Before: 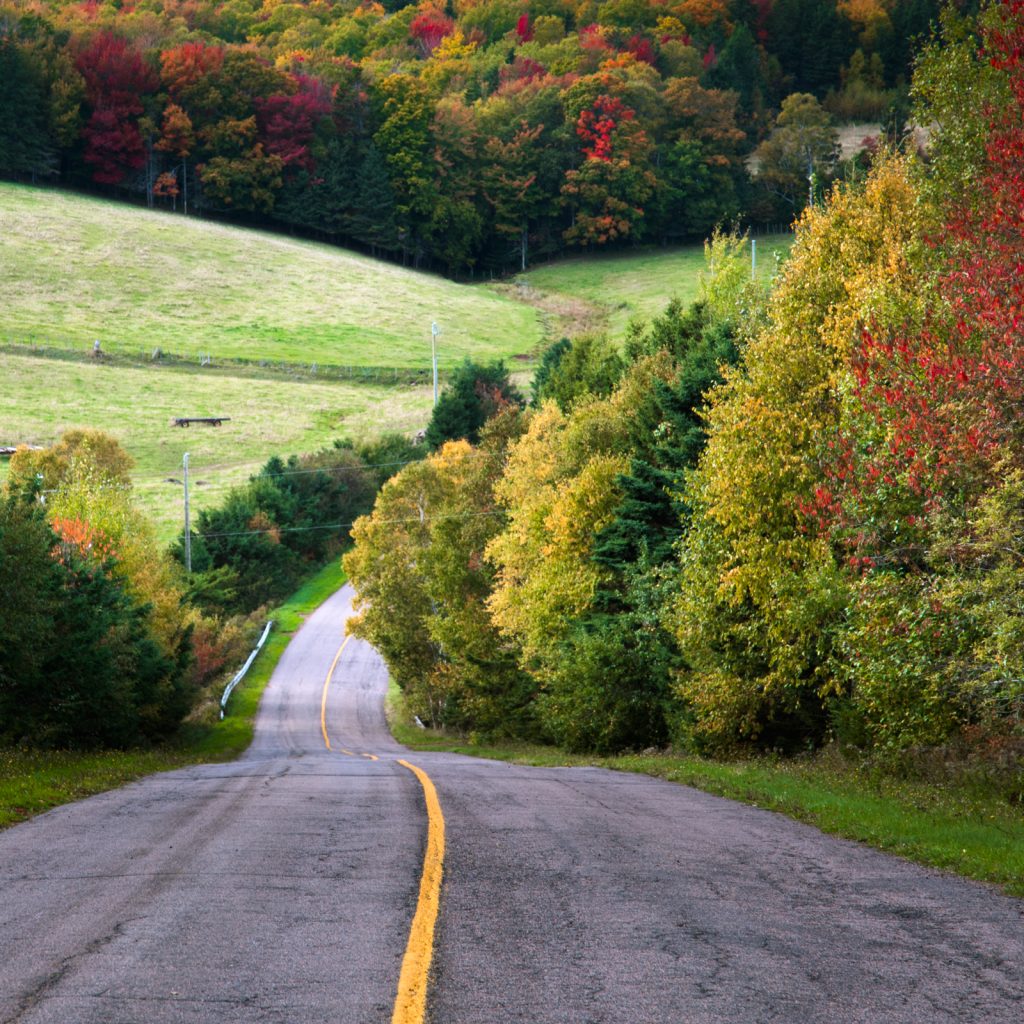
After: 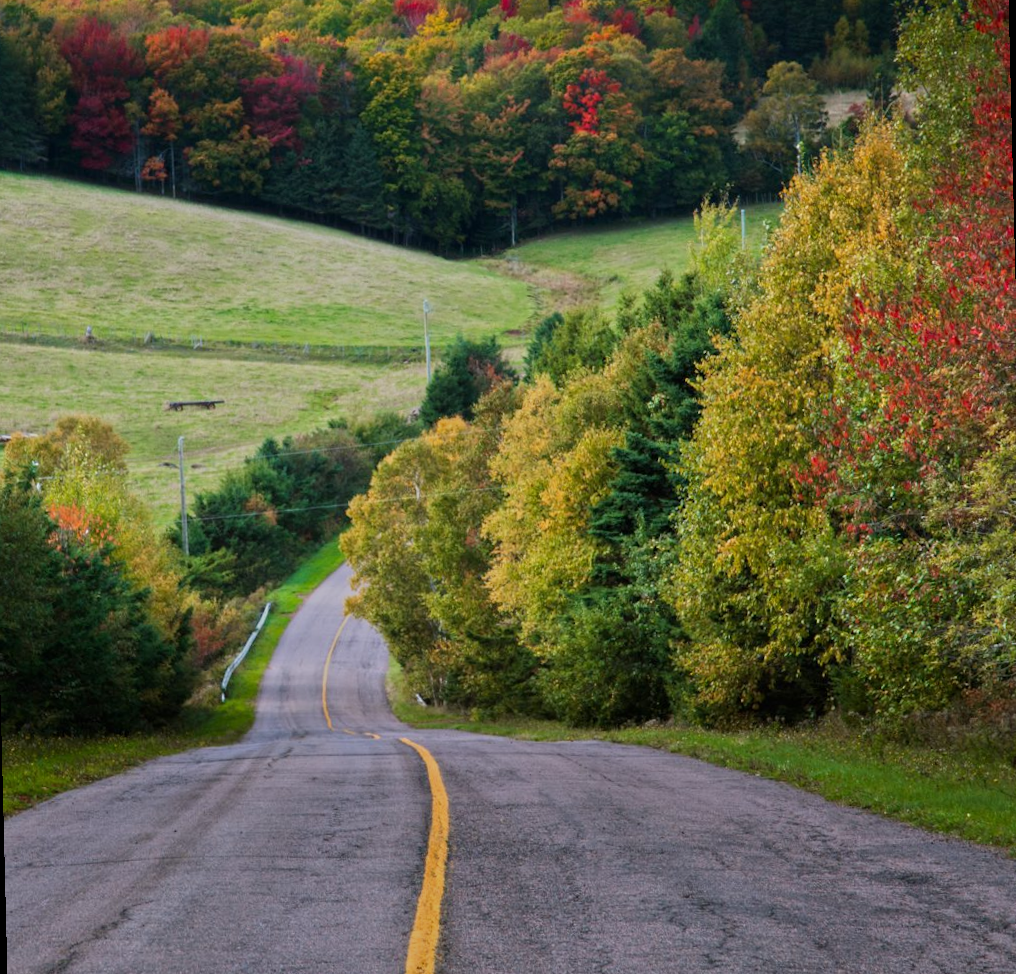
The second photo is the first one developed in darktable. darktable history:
rotate and perspective: rotation -1.42°, crop left 0.016, crop right 0.984, crop top 0.035, crop bottom 0.965
tone equalizer: -8 EV -0.002 EV, -7 EV 0.005 EV, -6 EV -0.008 EV, -5 EV 0.007 EV, -4 EV -0.042 EV, -3 EV -0.233 EV, -2 EV -0.662 EV, -1 EV -0.983 EV, +0 EV -0.969 EV, smoothing diameter 2%, edges refinement/feathering 20, mask exposure compensation -1.57 EV, filter diffusion 5
